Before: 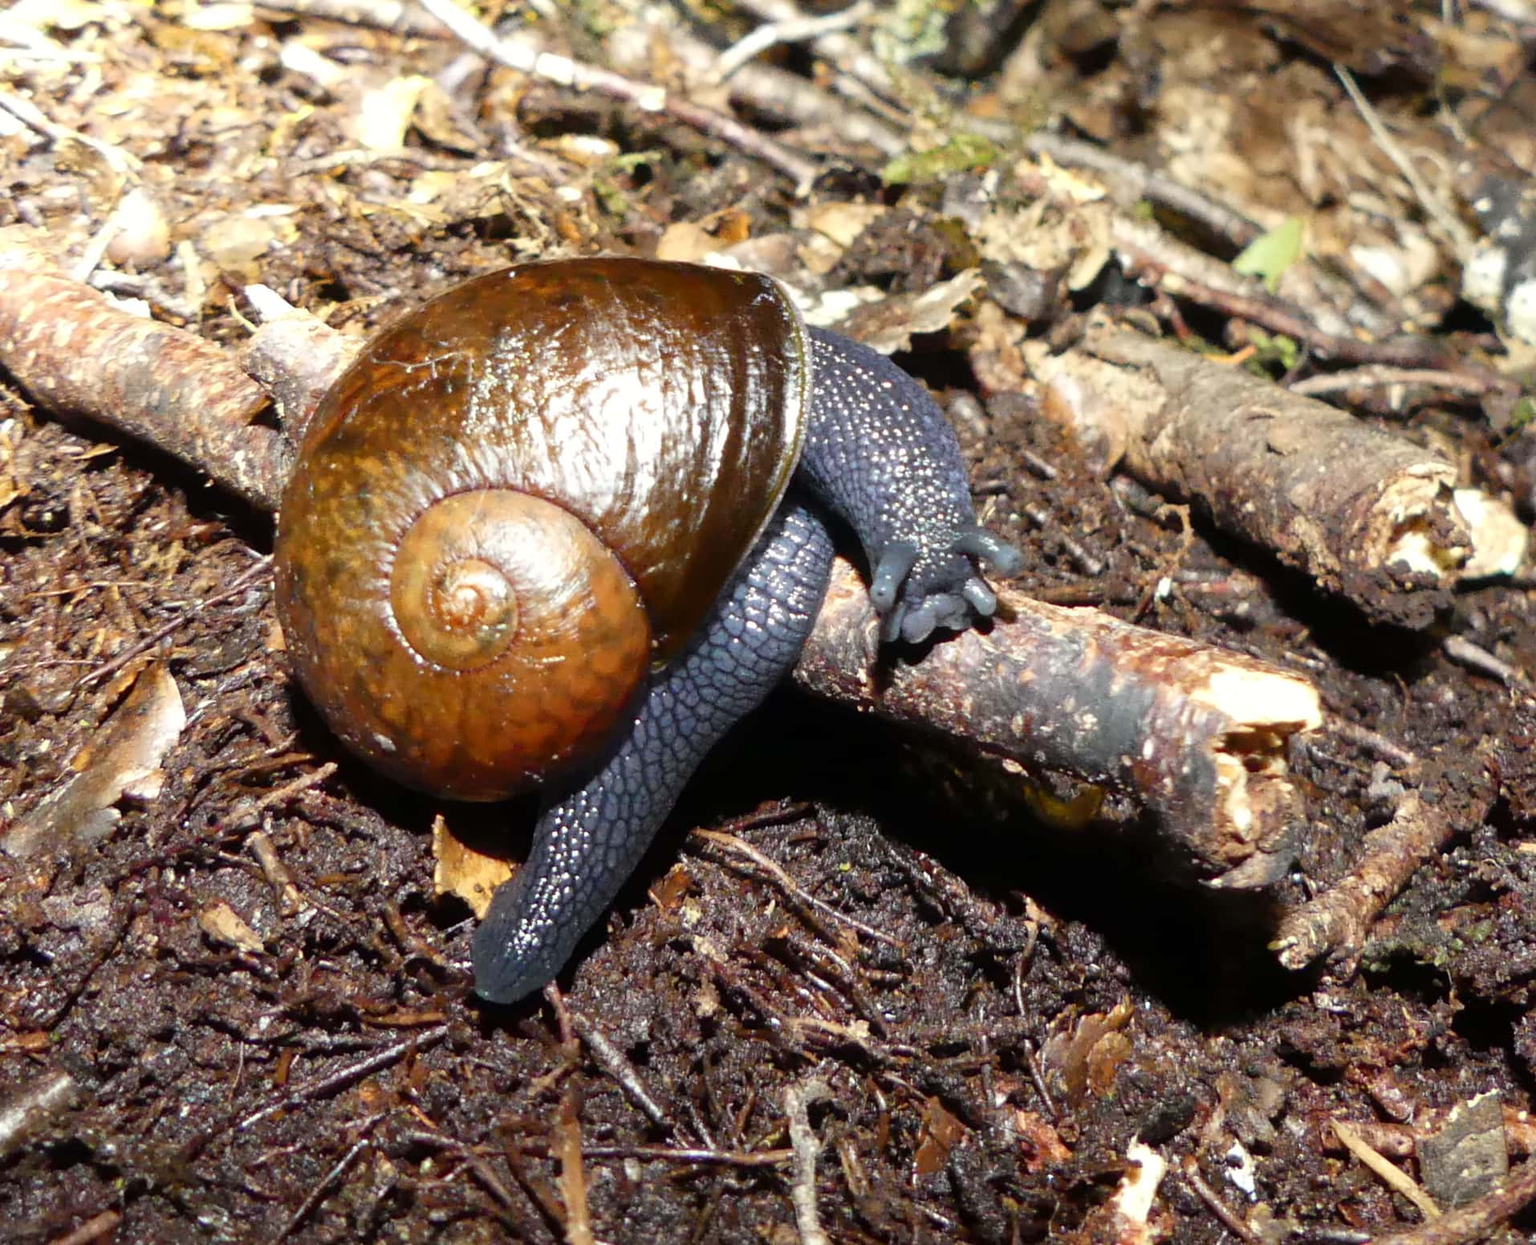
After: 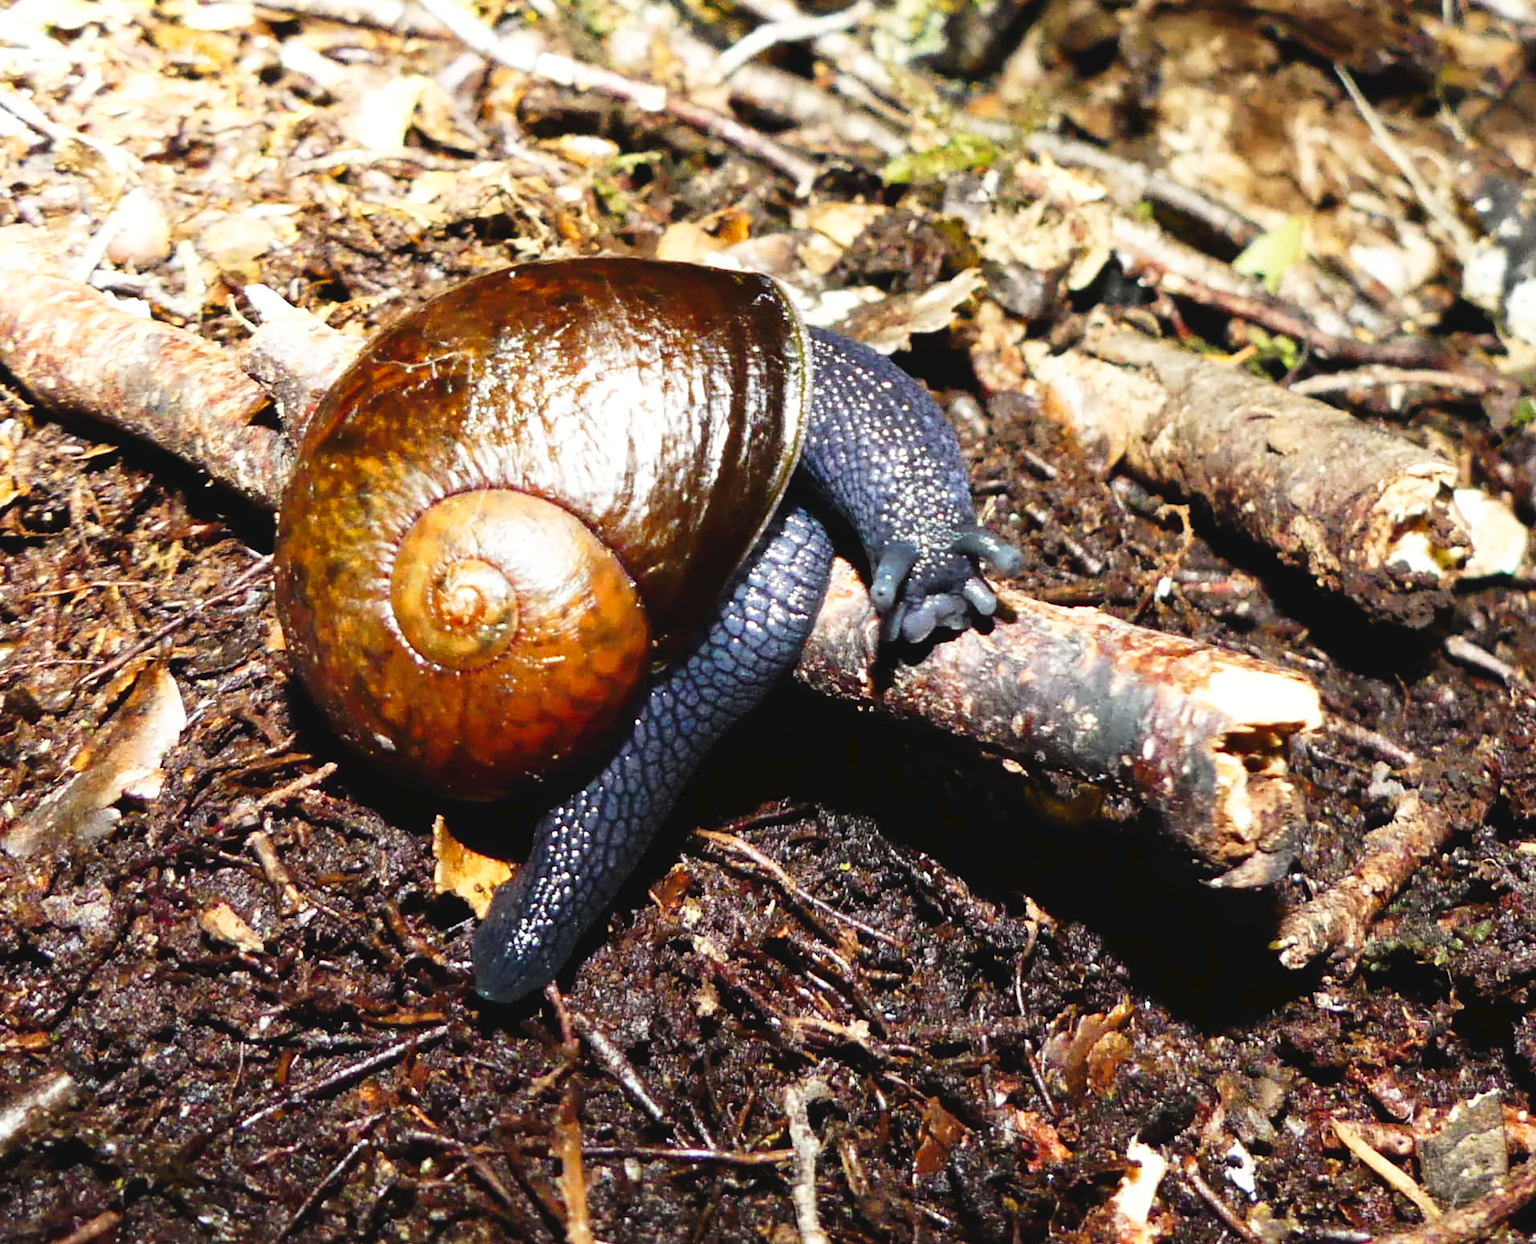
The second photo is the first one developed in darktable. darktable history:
tone curve: curves: ch0 [(0, 0) (0.003, 0.047) (0.011, 0.047) (0.025, 0.049) (0.044, 0.051) (0.069, 0.055) (0.1, 0.066) (0.136, 0.089) (0.177, 0.12) (0.224, 0.155) (0.277, 0.205) (0.335, 0.281) (0.399, 0.37) (0.468, 0.47) (0.543, 0.574) (0.623, 0.687) (0.709, 0.801) (0.801, 0.89) (0.898, 0.963) (1, 1)], preserve colors none
